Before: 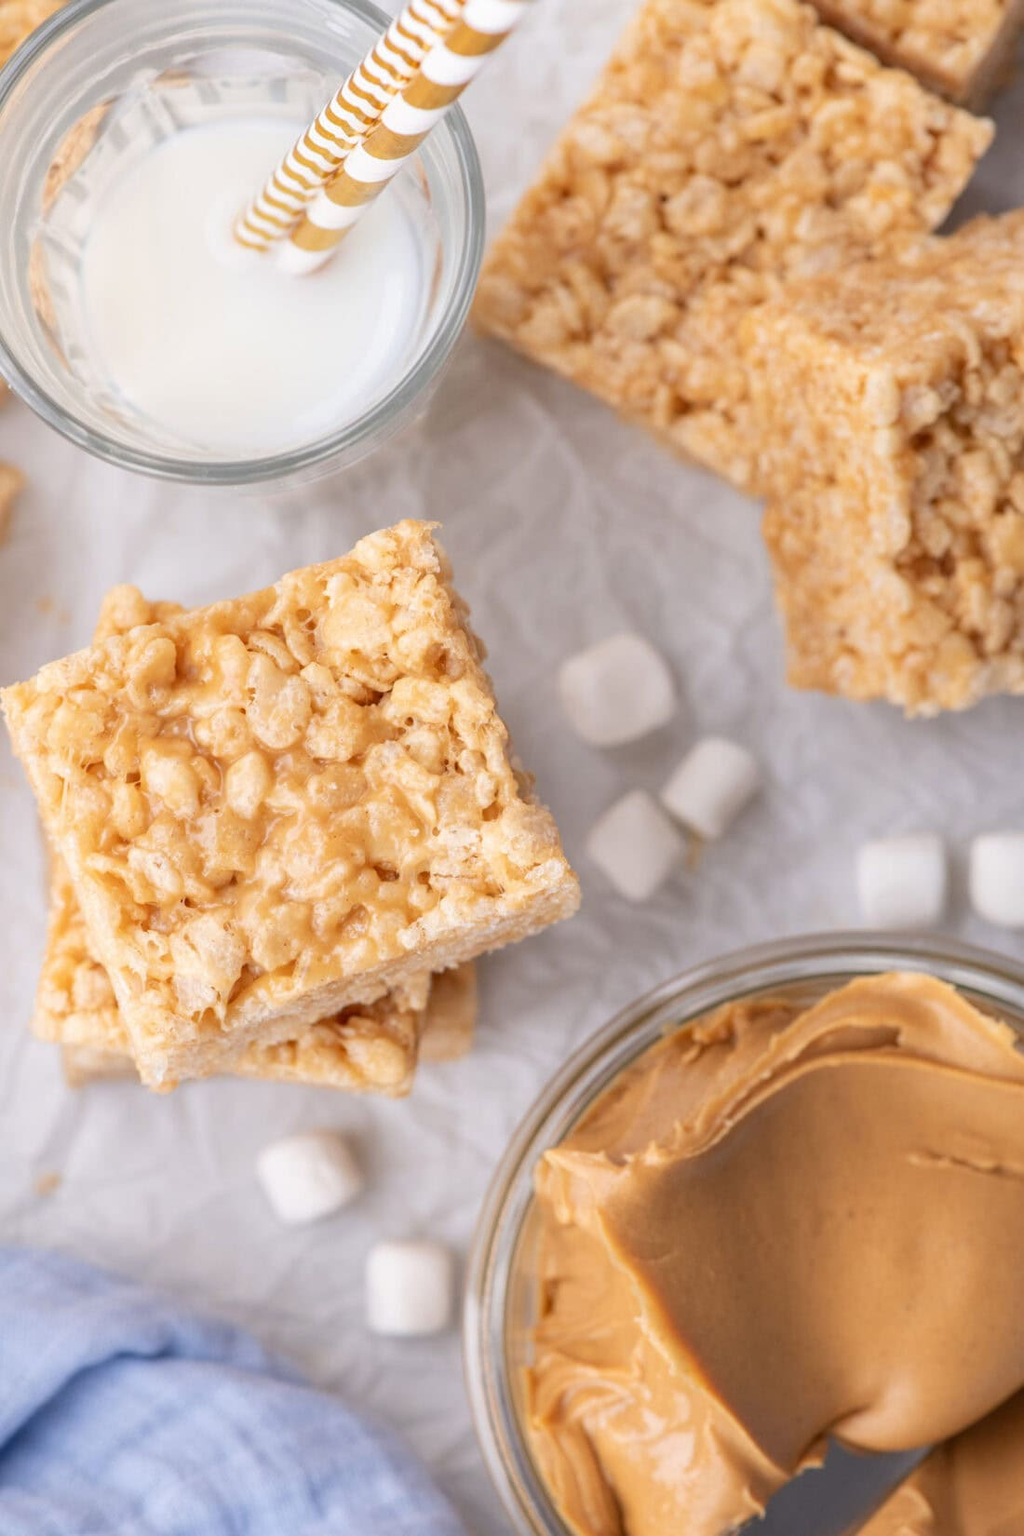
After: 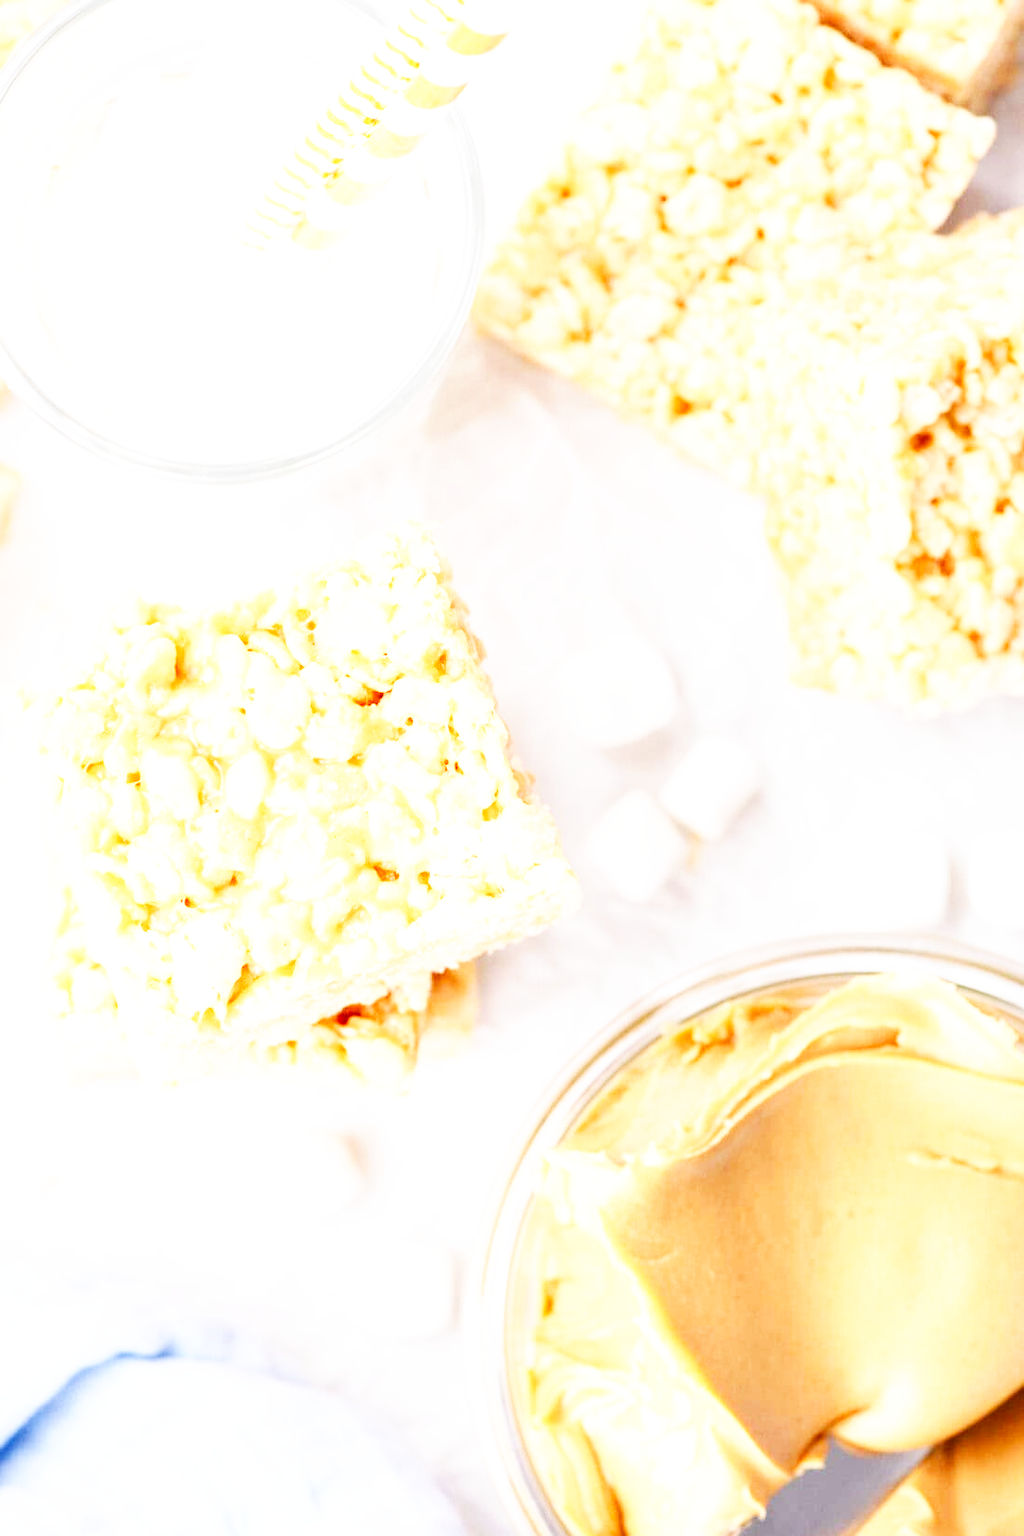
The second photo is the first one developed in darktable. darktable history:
exposure: exposure 1 EV, compensate exposure bias true, compensate highlight preservation false
base curve: curves: ch0 [(0, 0) (0.007, 0.004) (0.027, 0.03) (0.046, 0.07) (0.207, 0.54) (0.442, 0.872) (0.673, 0.972) (1, 1)], preserve colors none
